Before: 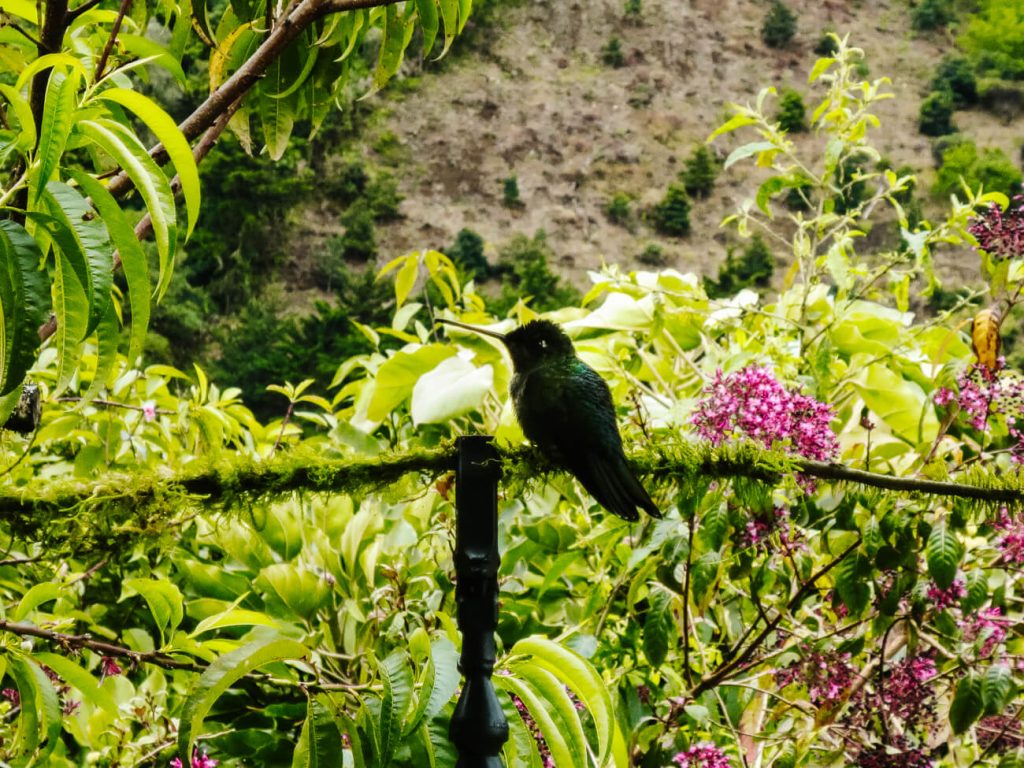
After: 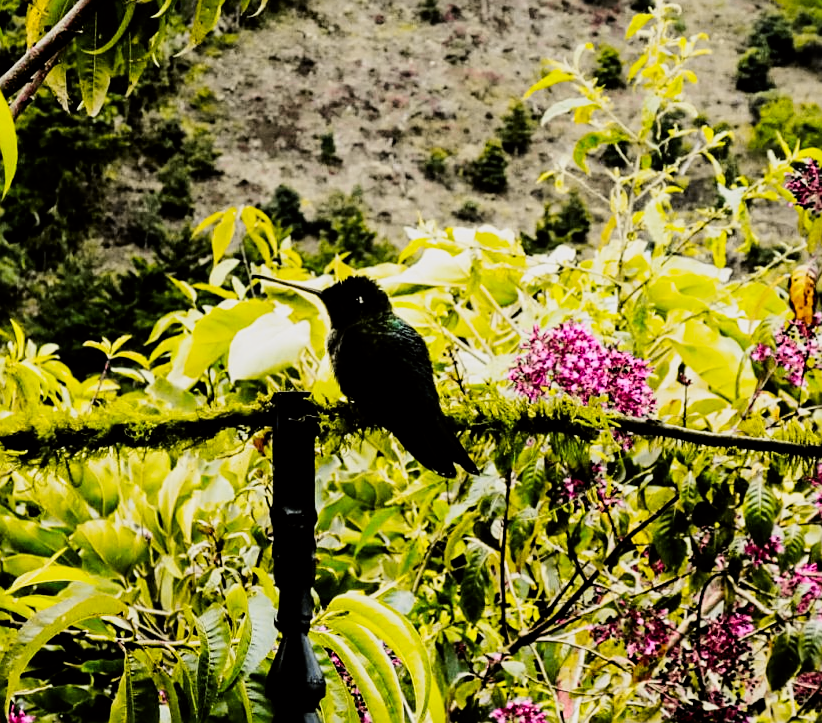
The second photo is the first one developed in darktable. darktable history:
crop and rotate: left 17.959%, top 5.771%, right 1.742%
sharpen: on, module defaults
tone curve: curves: ch0 [(0, 0) (0.087, 0.054) (0.281, 0.245) (0.506, 0.526) (0.8, 0.824) (0.994, 0.955)]; ch1 [(0, 0) (0.27, 0.195) (0.406, 0.435) (0.452, 0.474) (0.495, 0.5) (0.514, 0.508) (0.537, 0.556) (0.654, 0.689) (1, 1)]; ch2 [(0, 0) (0.269, 0.299) (0.459, 0.441) (0.498, 0.499) (0.523, 0.52) (0.551, 0.549) (0.633, 0.625) (0.659, 0.681) (0.718, 0.764) (1, 1)], color space Lab, independent channels, preserve colors none
filmic rgb: black relative exposure -5 EV, white relative exposure 3.2 EV, hardness 3.42, contrast 1.2, highlights saturation mix -50%
